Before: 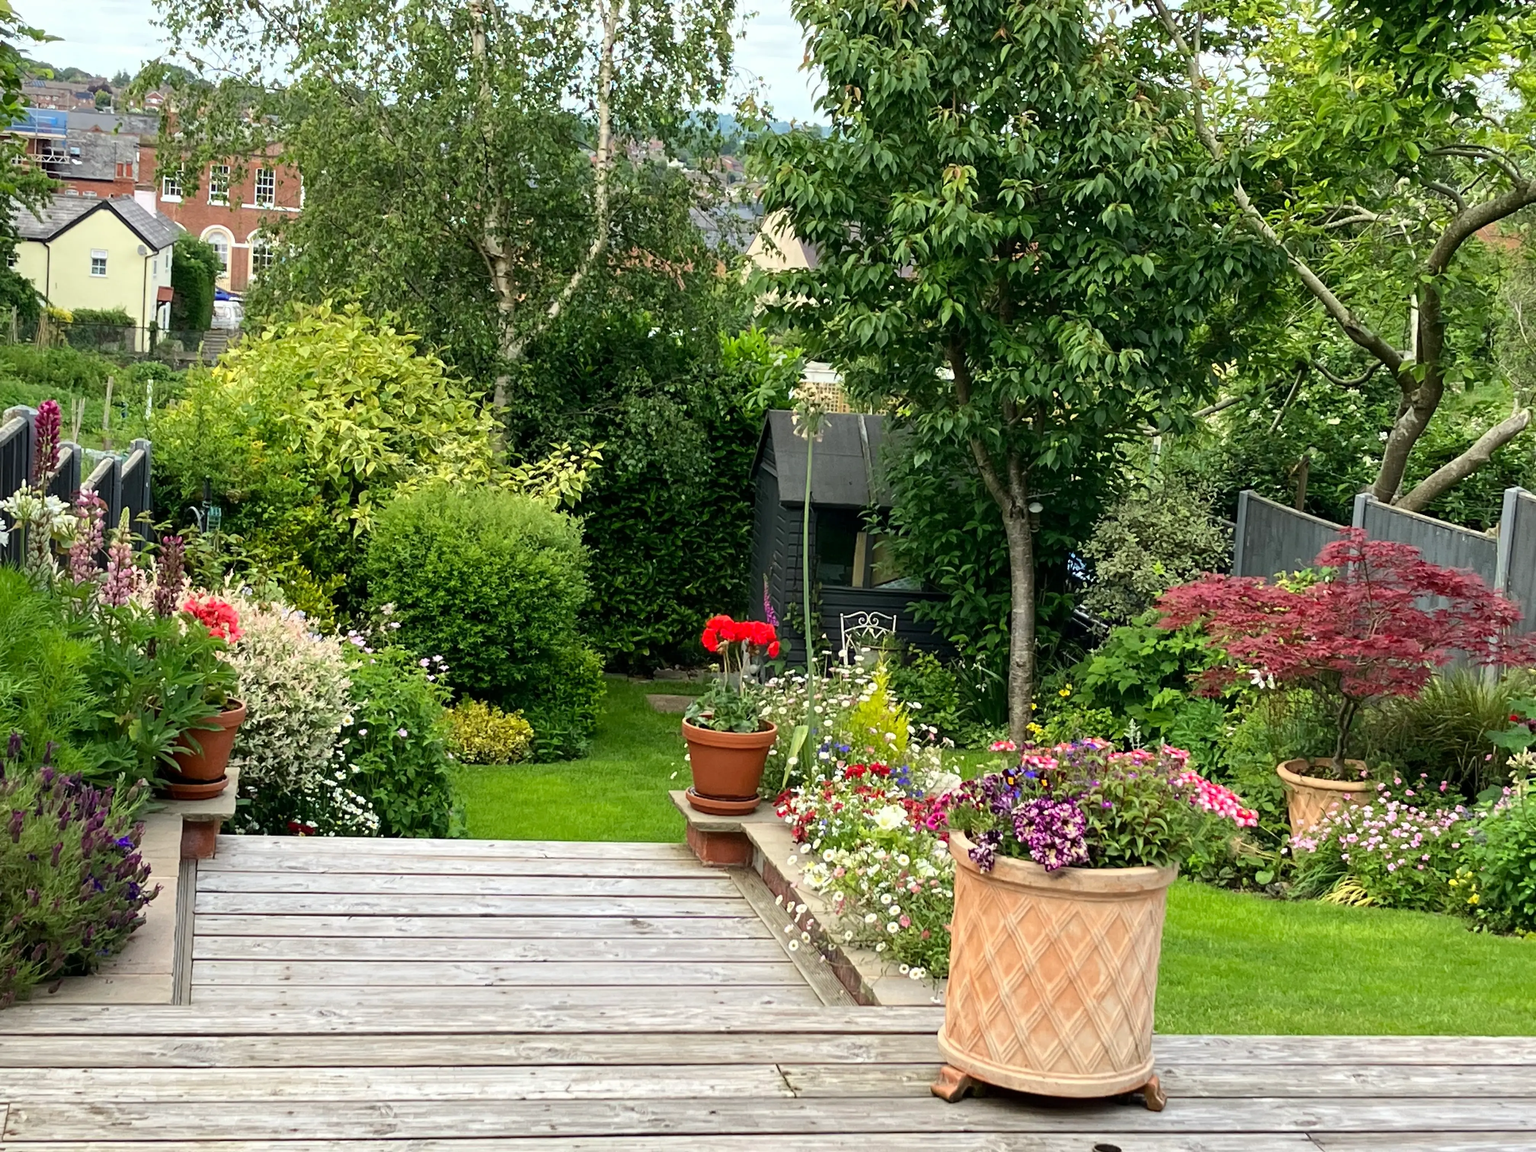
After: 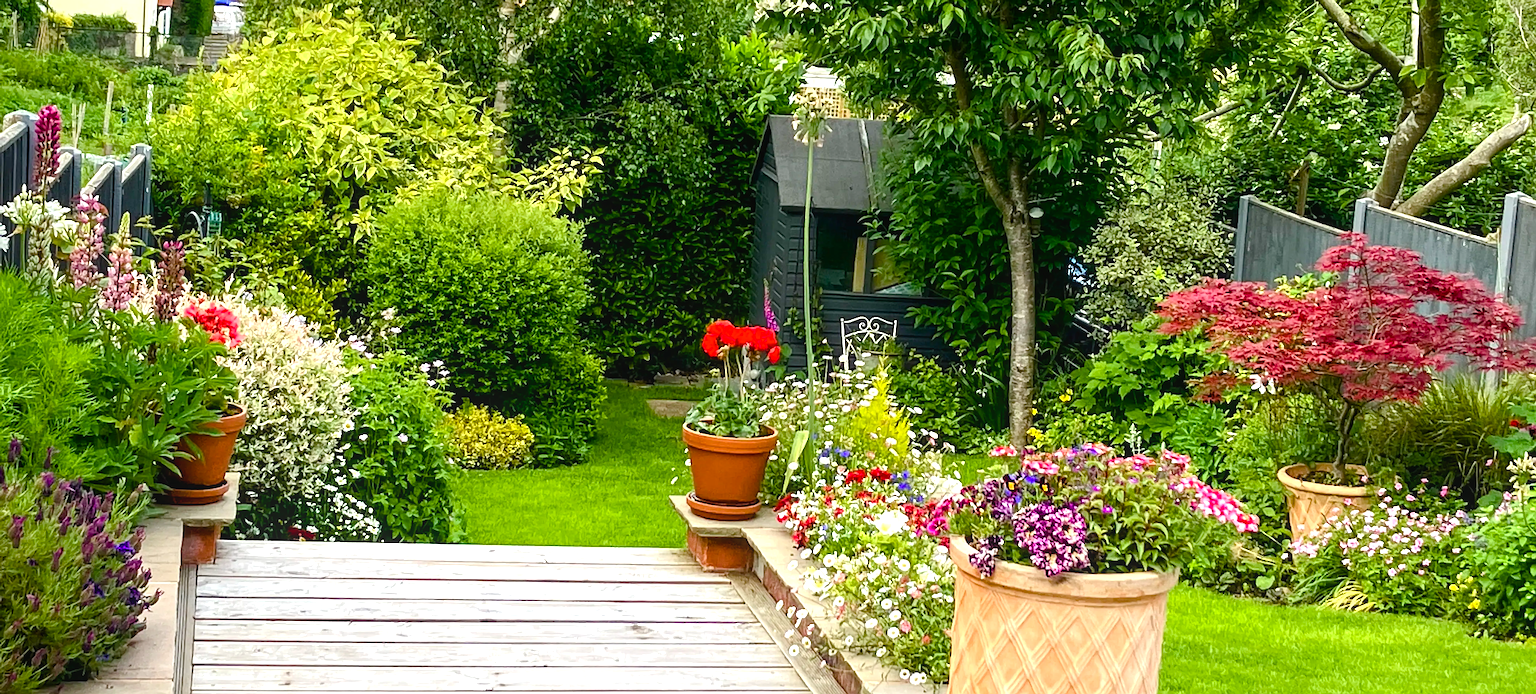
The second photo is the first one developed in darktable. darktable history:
crop and rotate: top 25.643%, bottom 14.058%
sharpen: on, module defaults
local contrast: detail 109%
contrast brightness saturation: contrast 0.013, saturation -0.066
color balance rgb: linear chroma grading › global chroma 14.465%, perceptual saturation grading › global saturation 23.997%, perceptual saturation grading › highlights -24.303%, perceptual saturation grading › mid-tones 23.732%, perceptual saturation grading › shadows 40.399%
shadows and highlights: shadows -29.92, highlights 30.59
exposure: exposure 0.61 EV, compensate highlight preservation false
